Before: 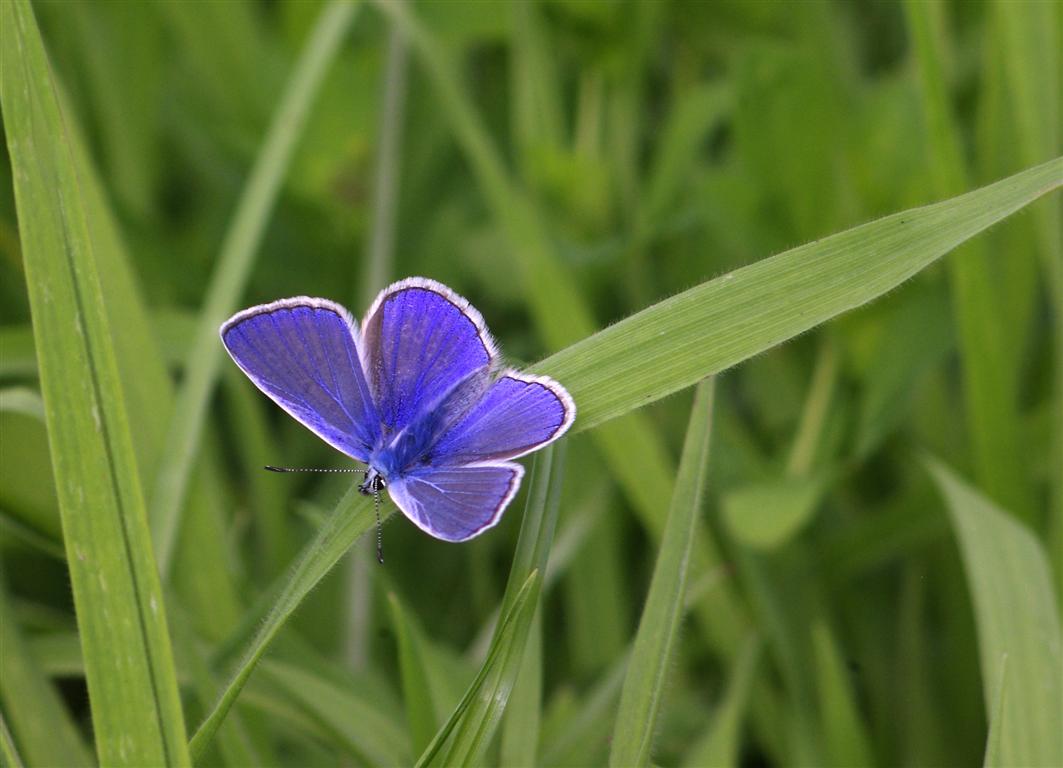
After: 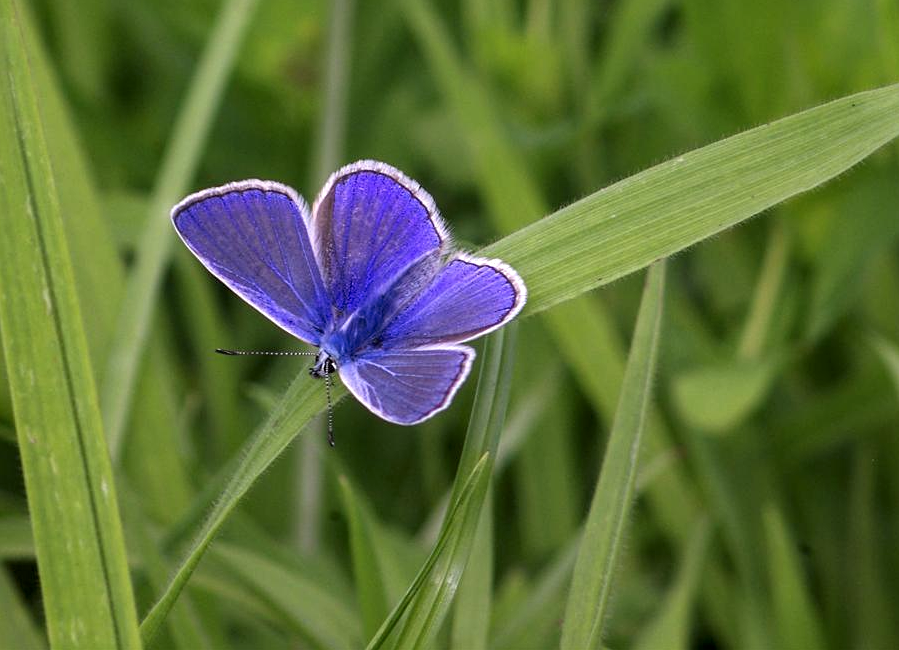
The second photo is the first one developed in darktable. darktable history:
exposure: exposure -0.011 EV, compensate exposure bias true, compensate highlight preservation false
local contrast: on, module defaults
crop and rotate: left 4.634%, top 15.321%, right 10.704%
sharpen: amount 0.212
